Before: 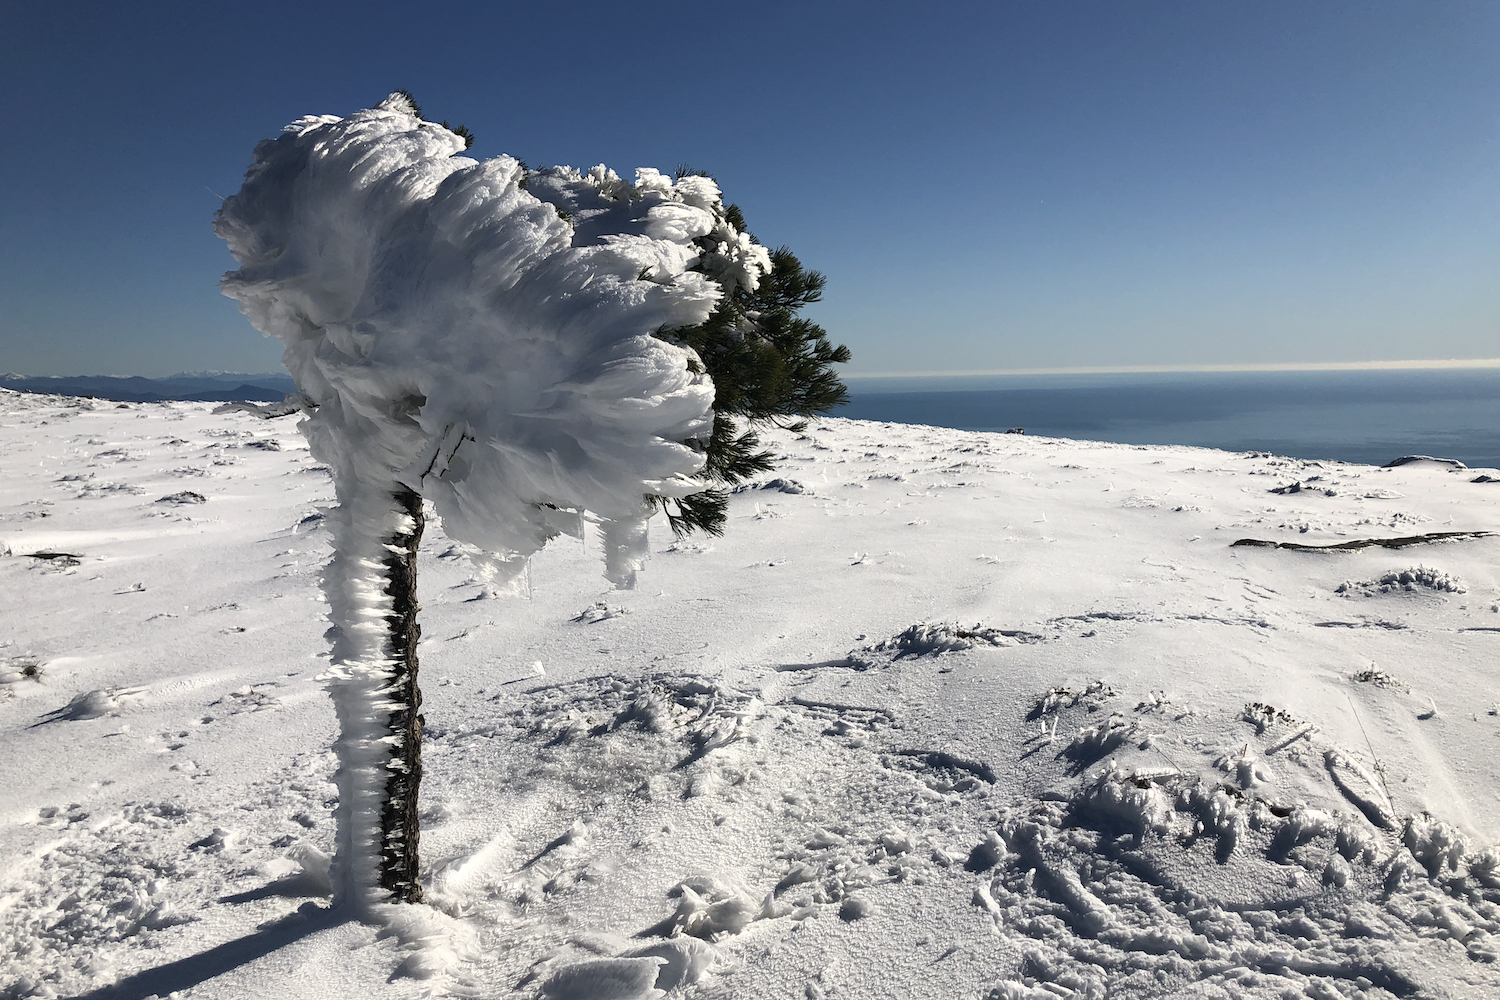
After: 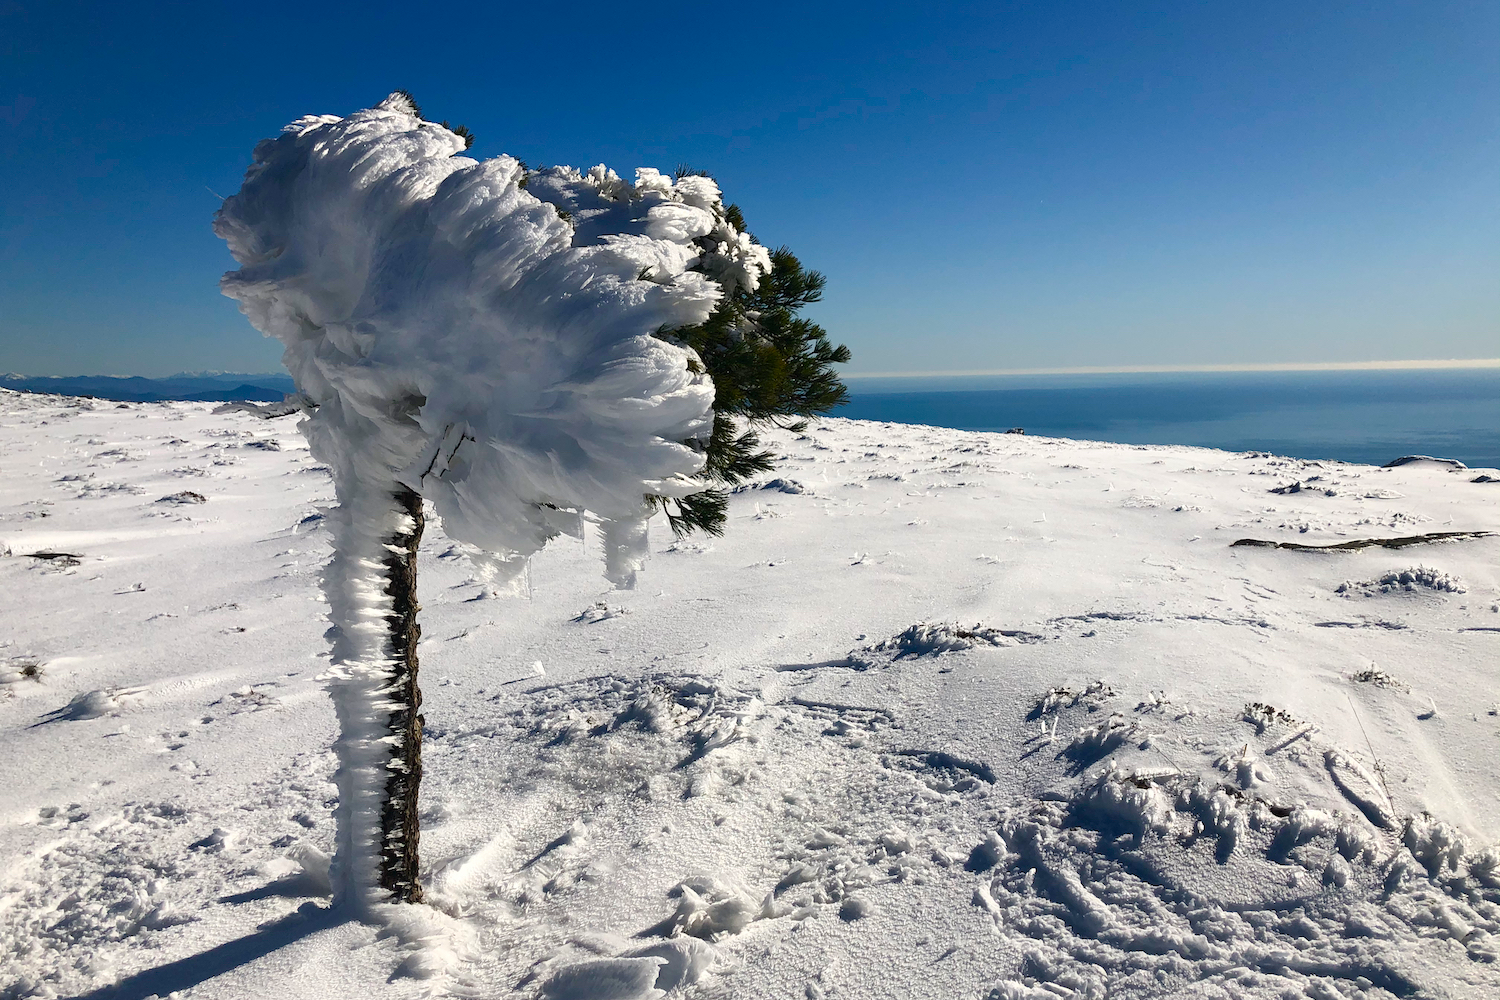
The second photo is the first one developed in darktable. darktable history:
contrast brightness saturation: saturation 0.1
color balance rgb: perceptual saturation grading › global saturation 20%, perceptual saturation grading › highlights -25.241%, perceptual saturation grading › shadows 50.06%
